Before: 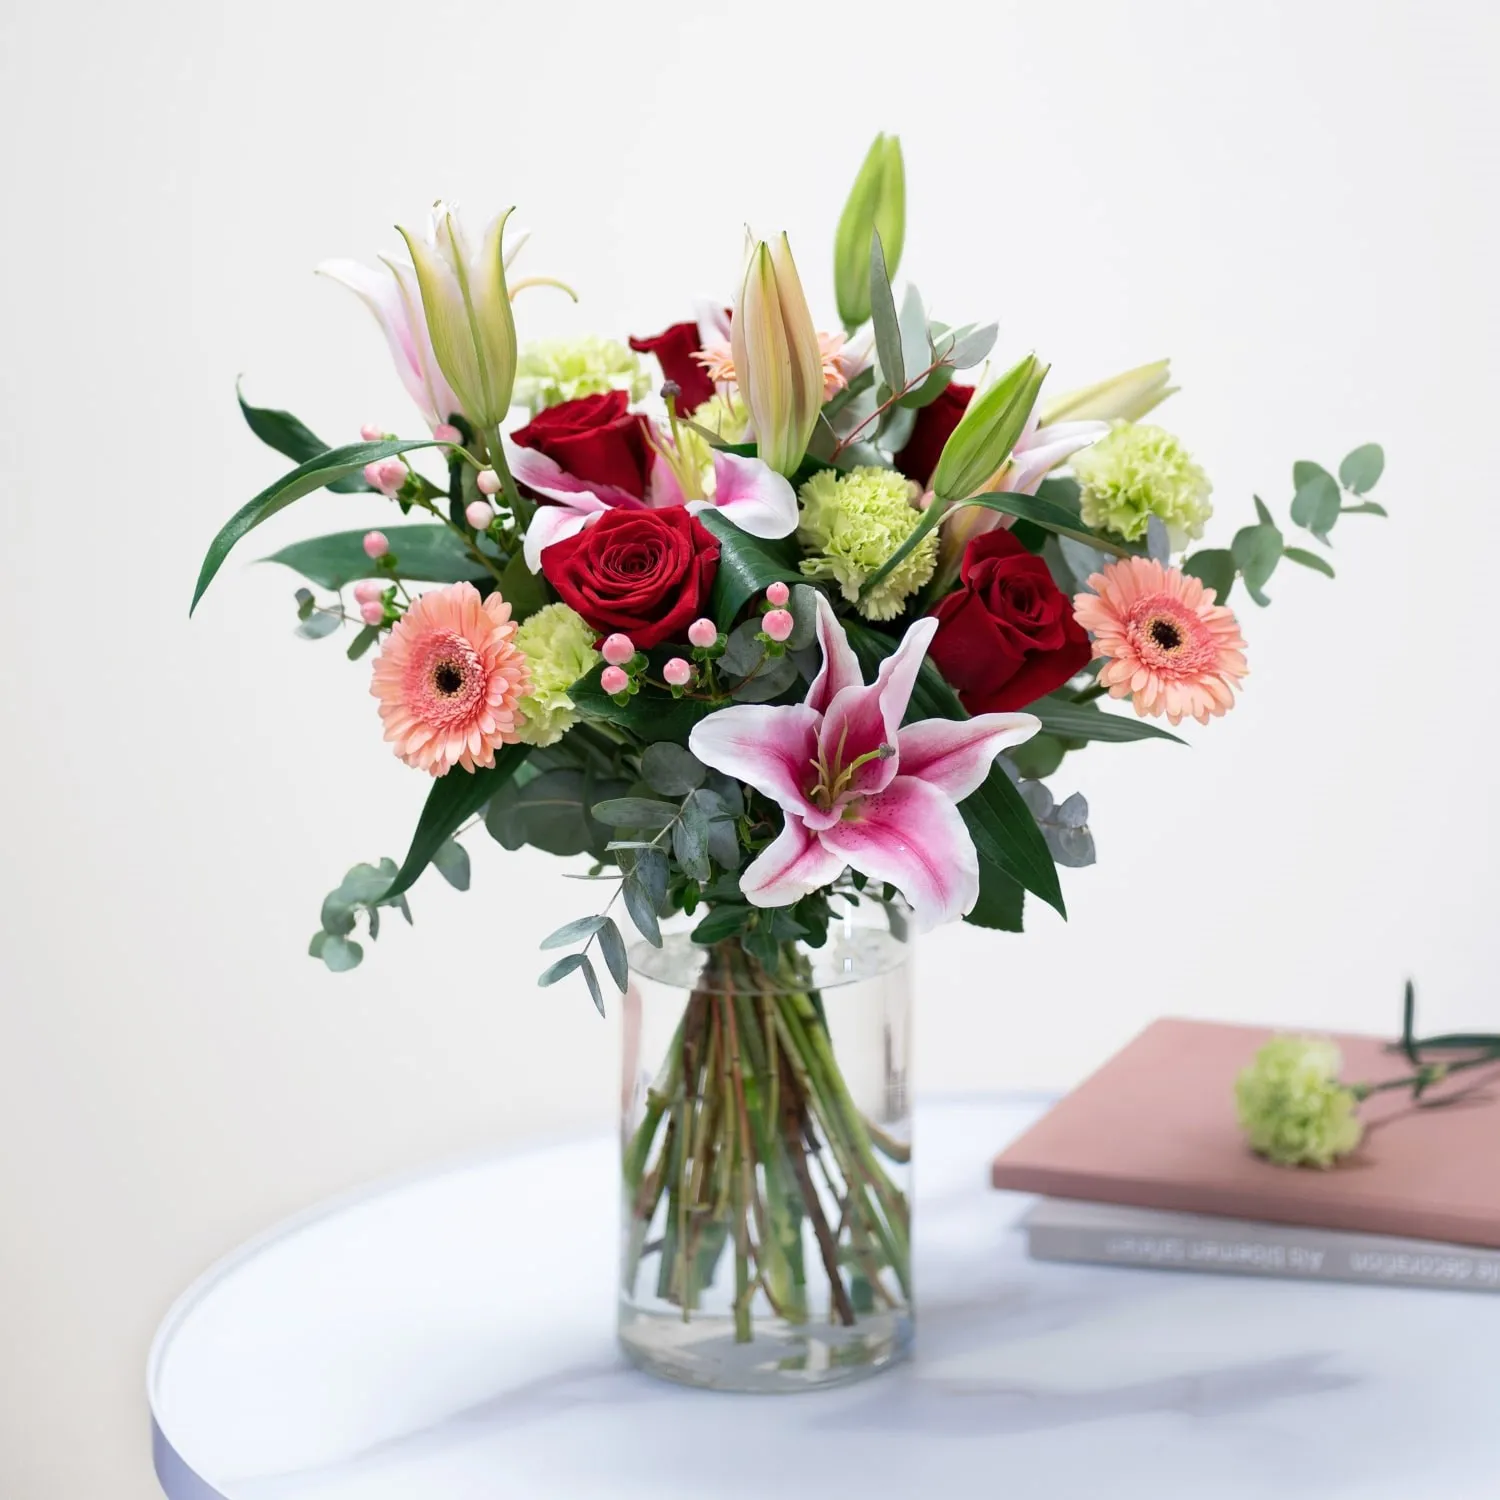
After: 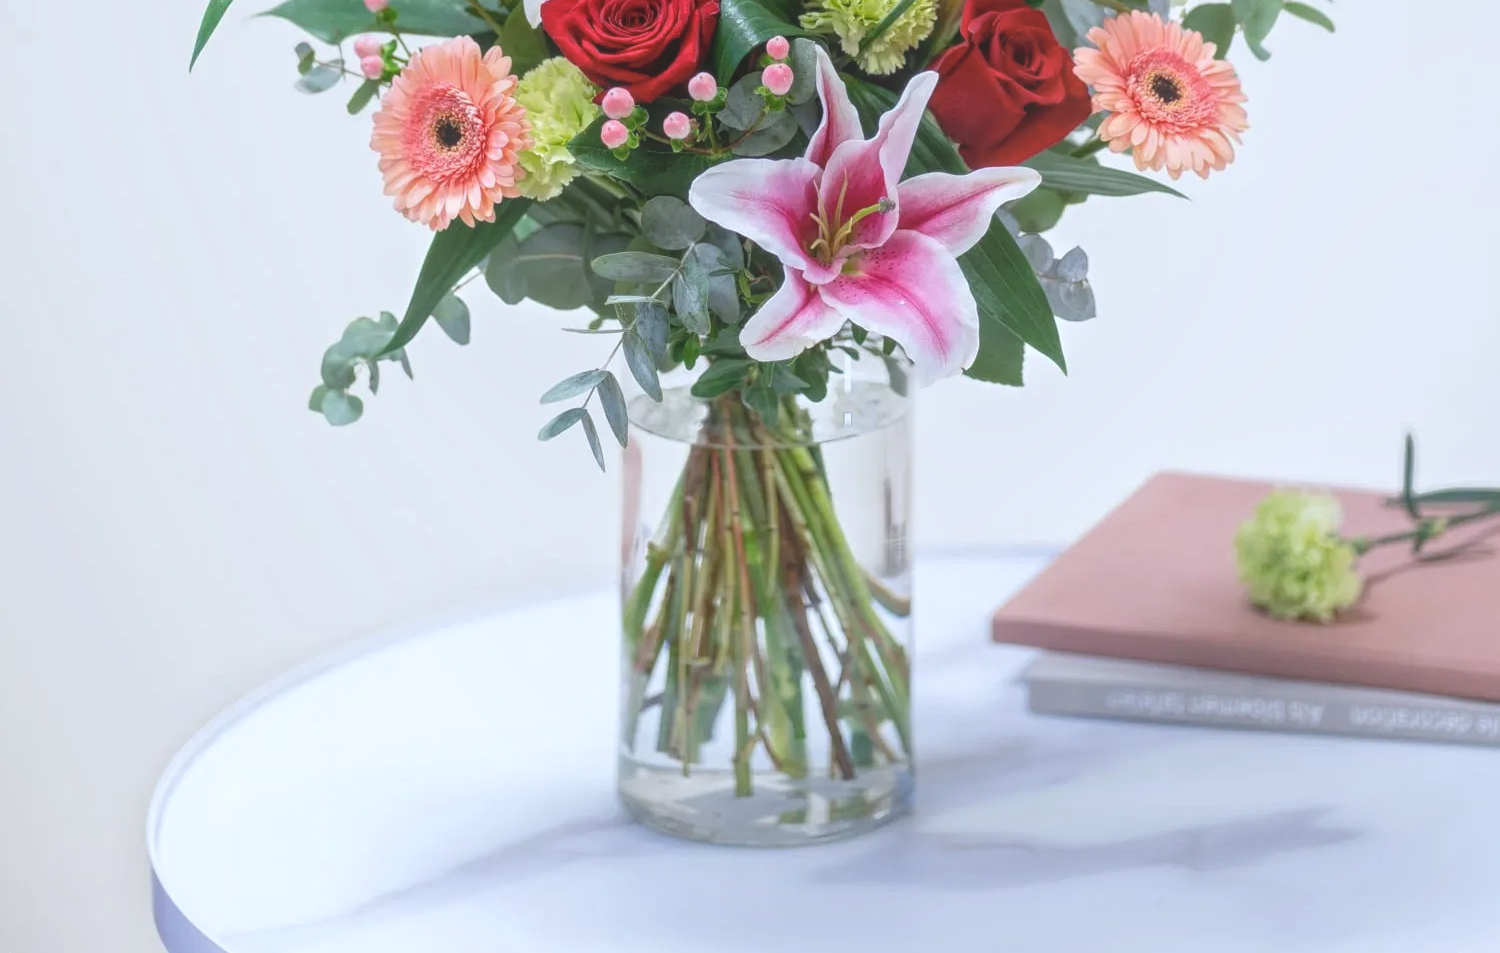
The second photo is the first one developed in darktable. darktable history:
crop and rotate: top 36.435%
white balance: red 0.967, blue 1.049
local contrast: highlights 73%, shadows 15%, midtone range 0.197
